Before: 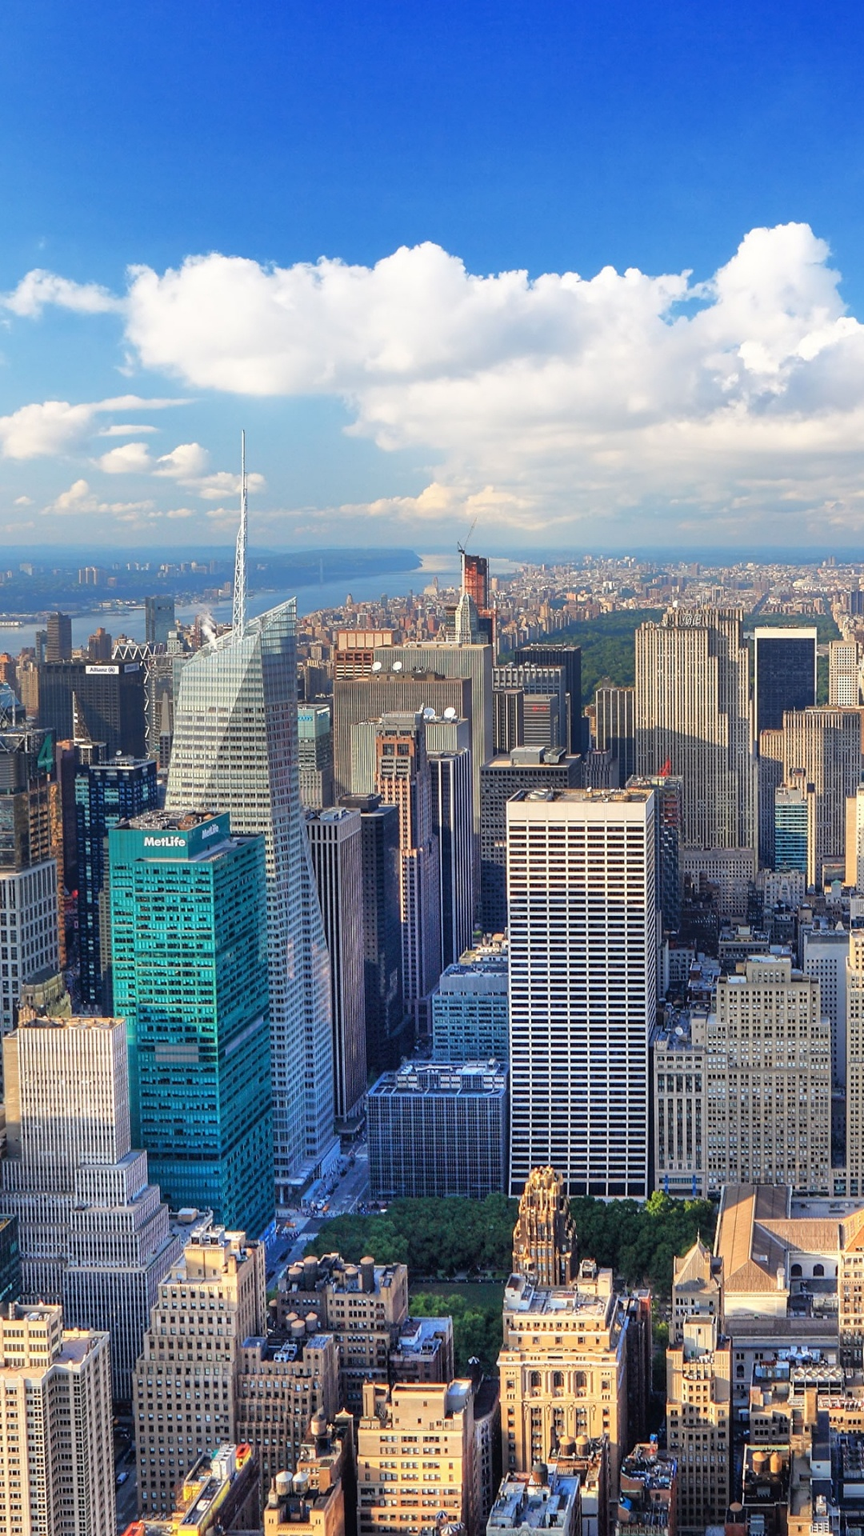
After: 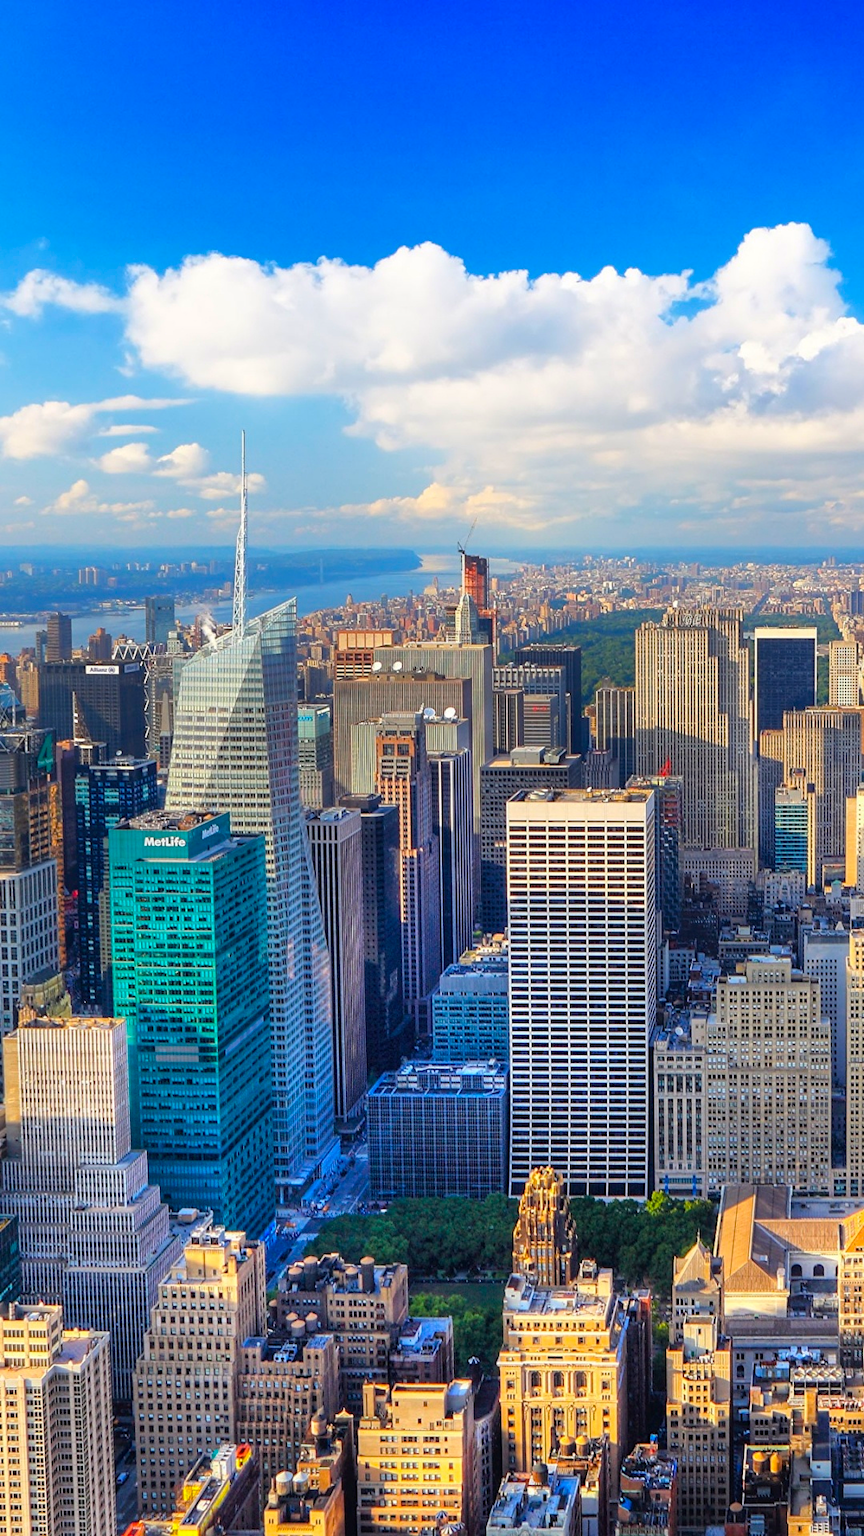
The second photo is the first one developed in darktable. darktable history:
color balance rgb: perceptual saturation grading › global saturation 25.3%, global vibrance 30.276%
